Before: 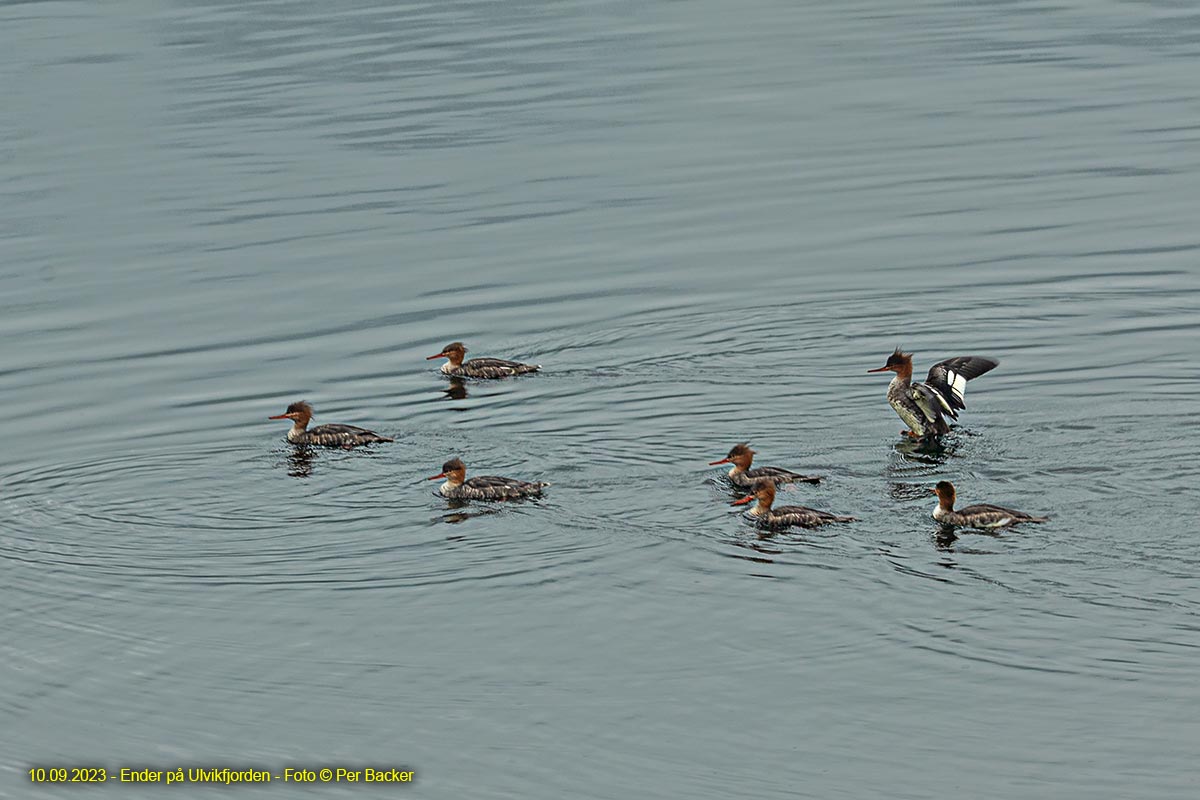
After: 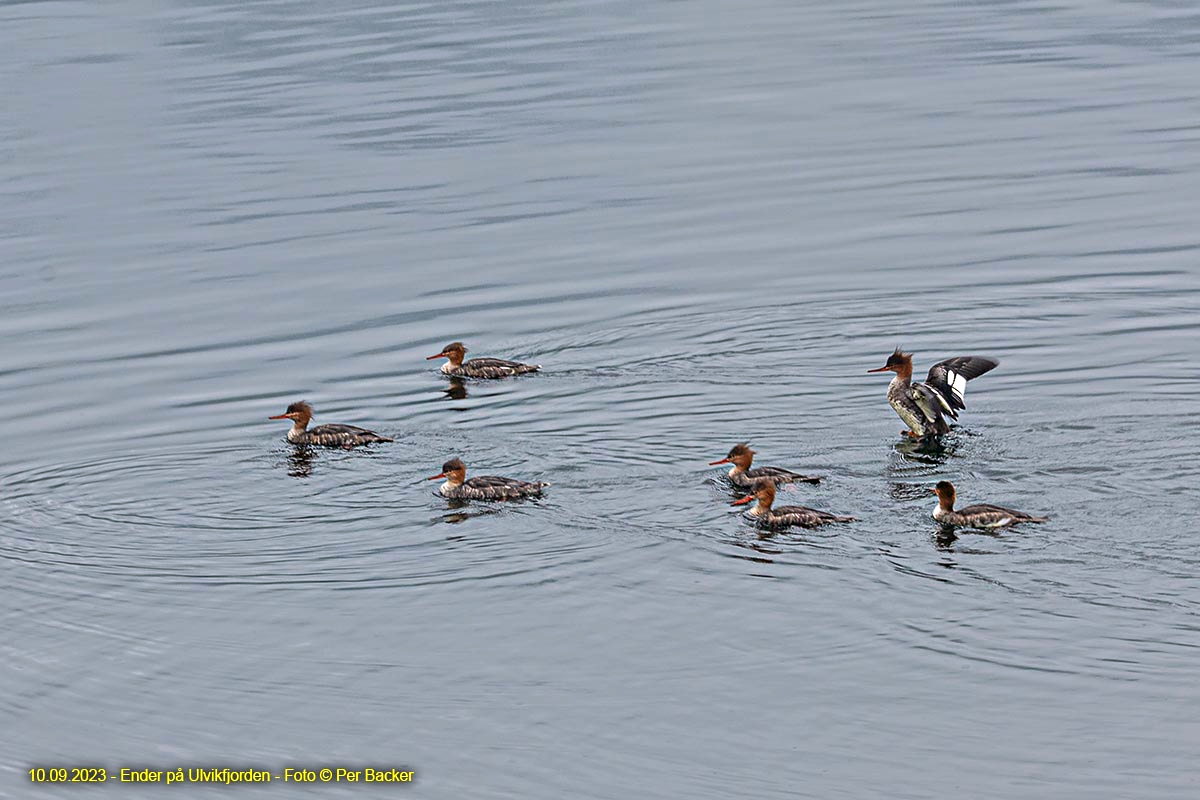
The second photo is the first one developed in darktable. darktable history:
white balance: red 1.05, blue 1.072
exposure: black level correction 0.001, exposure 0.3 EV, compensate highlight preservation false
